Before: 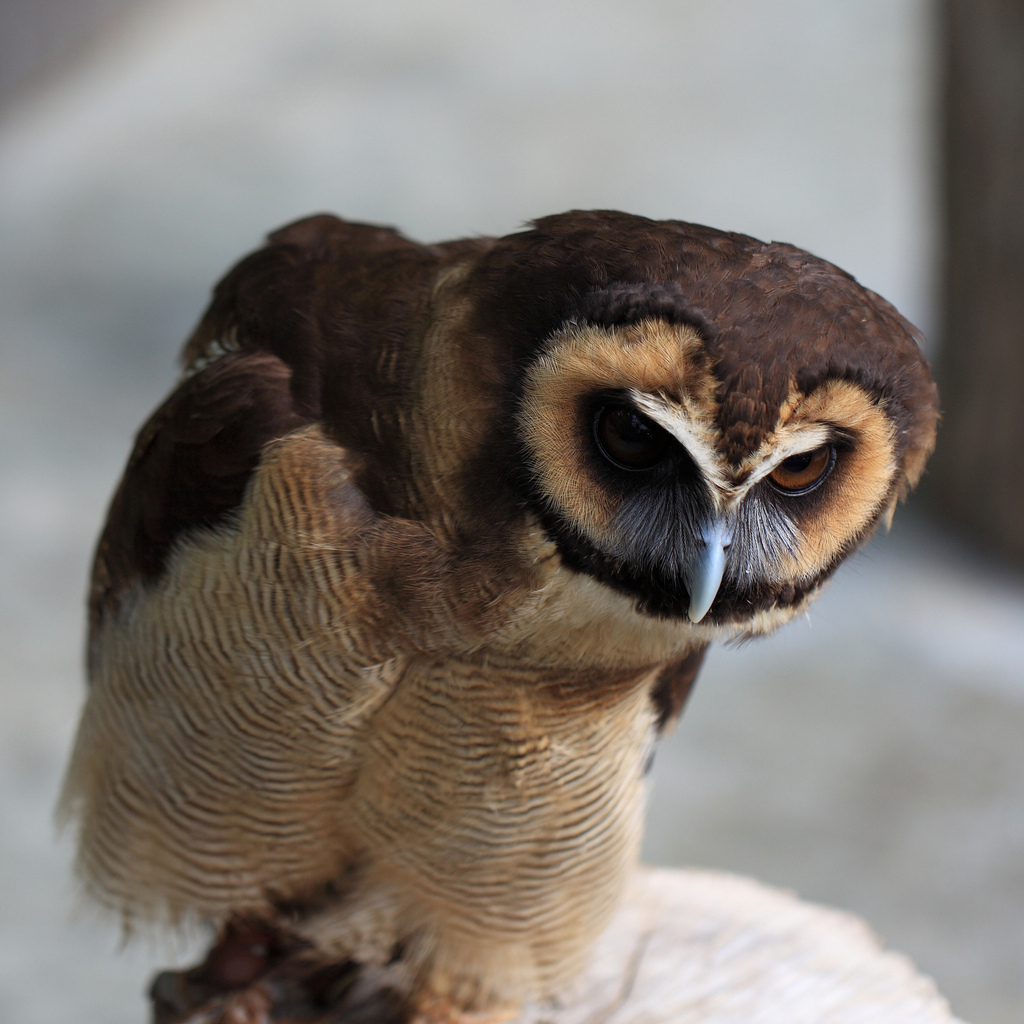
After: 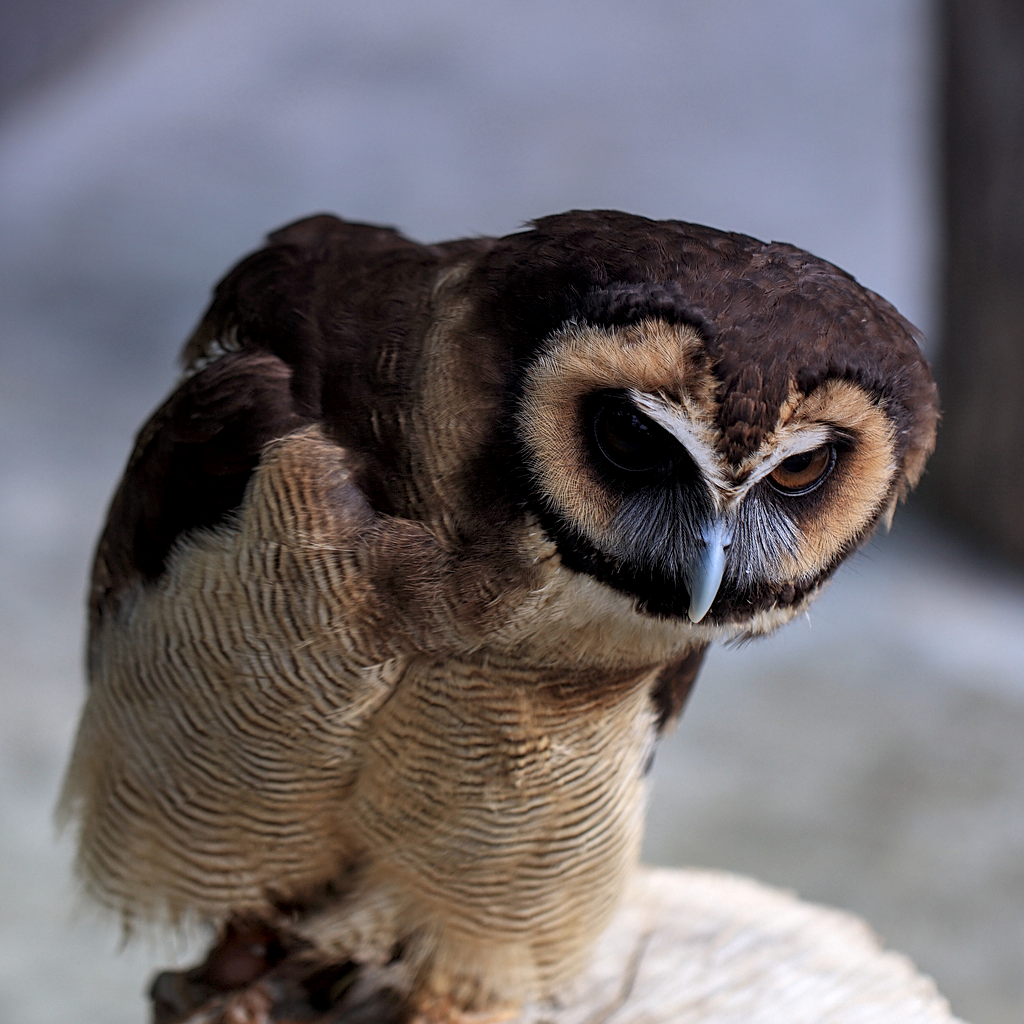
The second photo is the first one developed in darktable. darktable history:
white balance: red 1, blue 1
shadows and highlights: shadows 37.27, highlights -28.18, soften with gaussian
sharpen: on, module defaults
local contrast: detail 130%
graduated density: hue 238.83°, saturation 50%
